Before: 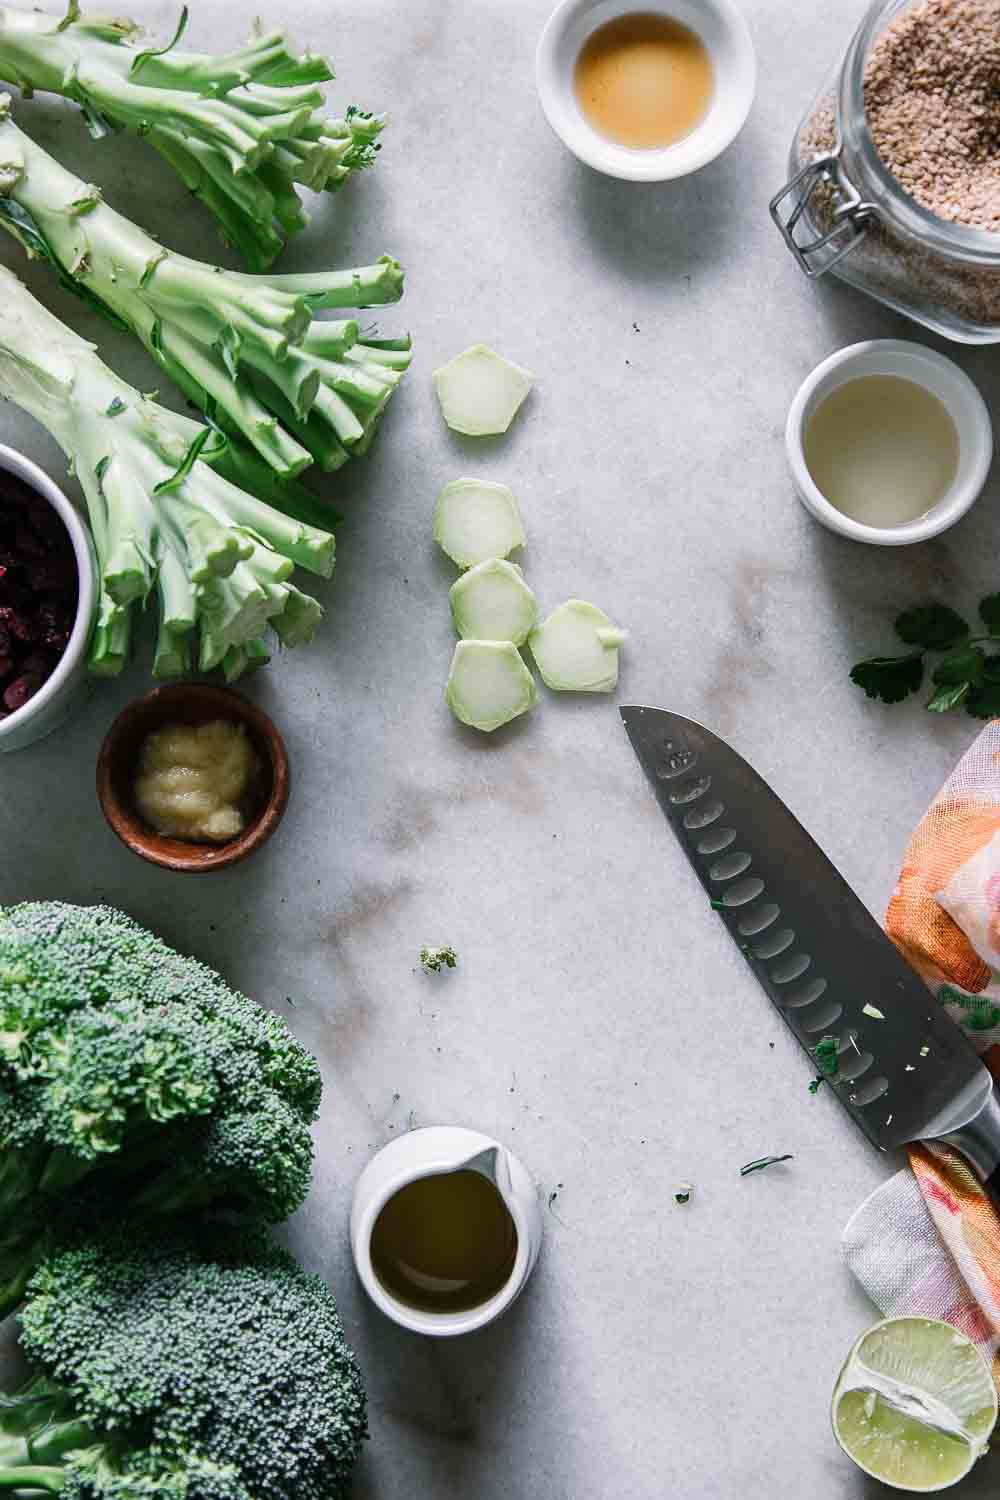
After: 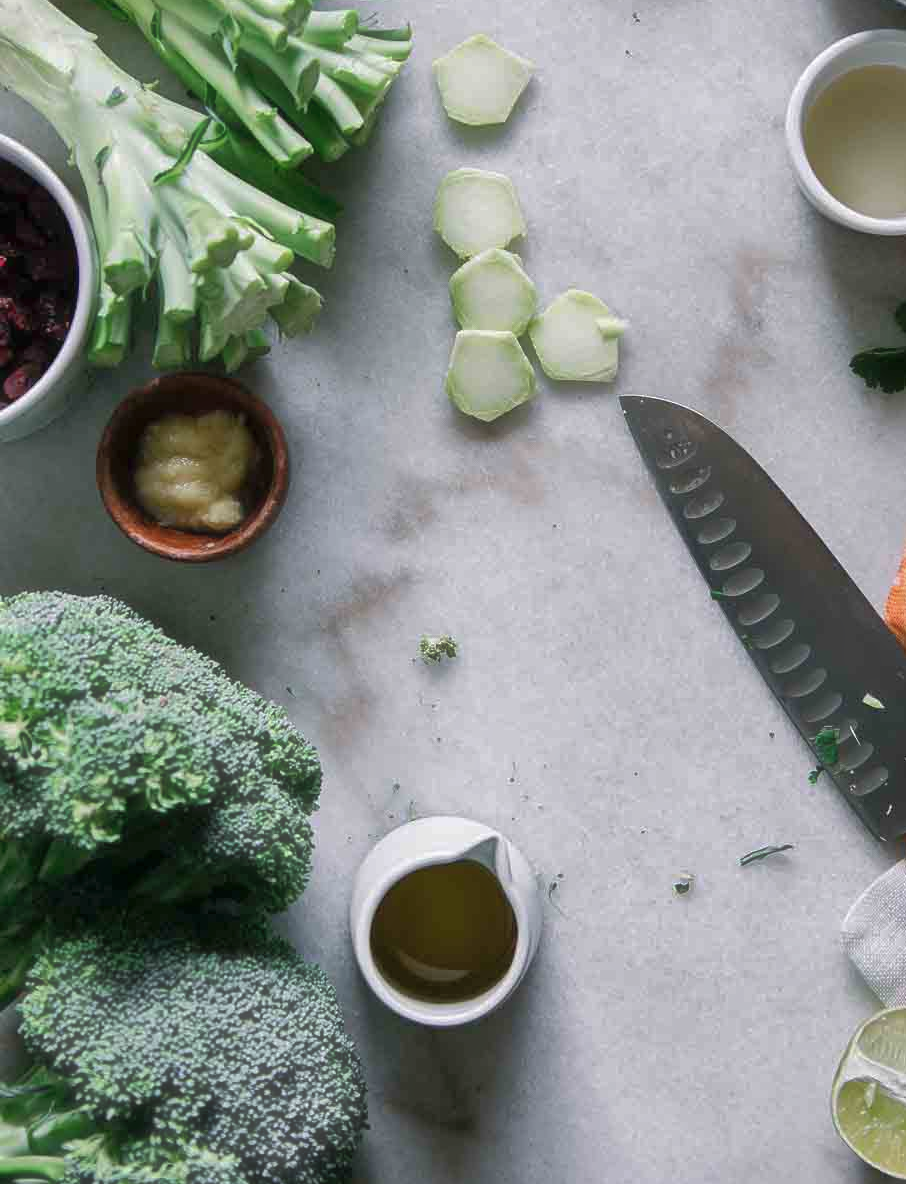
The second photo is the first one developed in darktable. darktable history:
crop: top 20.674%, right 9.397%, bottom 0.333%
haze removal: strength -0.096, adaptive false
shadows and highlights: on, module defaults
